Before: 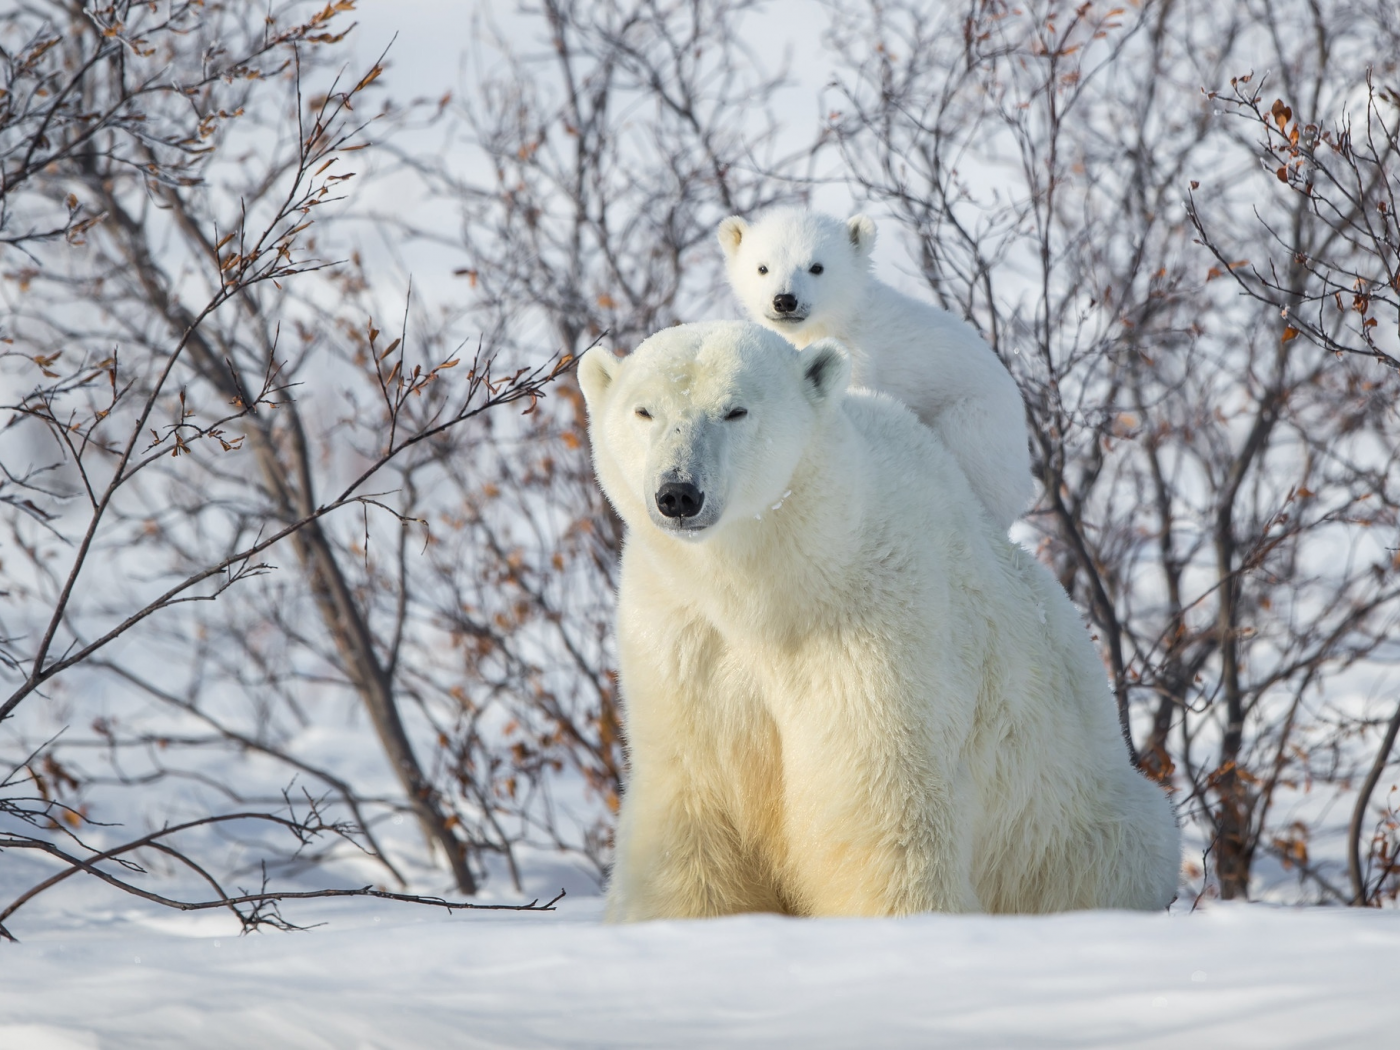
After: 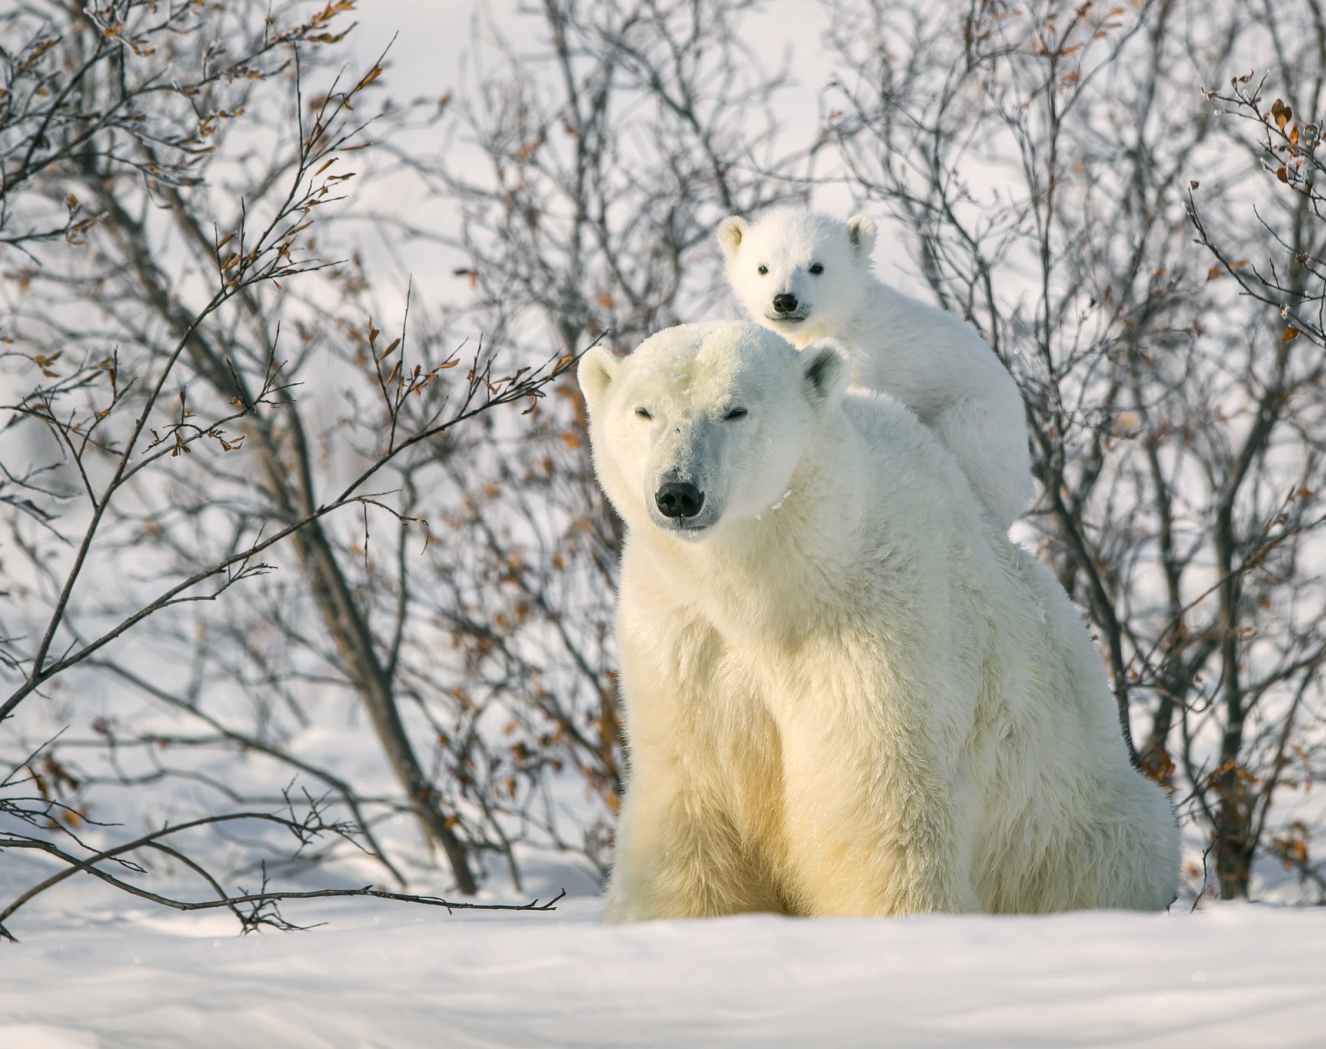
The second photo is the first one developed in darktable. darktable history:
local contrast: mode bilateral grid, contrast 21, coarseness 51, detail 119%, midtone range 0.2
crop and rotate: left 0%, right 5.255%
color correction: highlights a* 4.32, highlights b* 4.91, shadows a* -8.04, shadows b* 4.6
